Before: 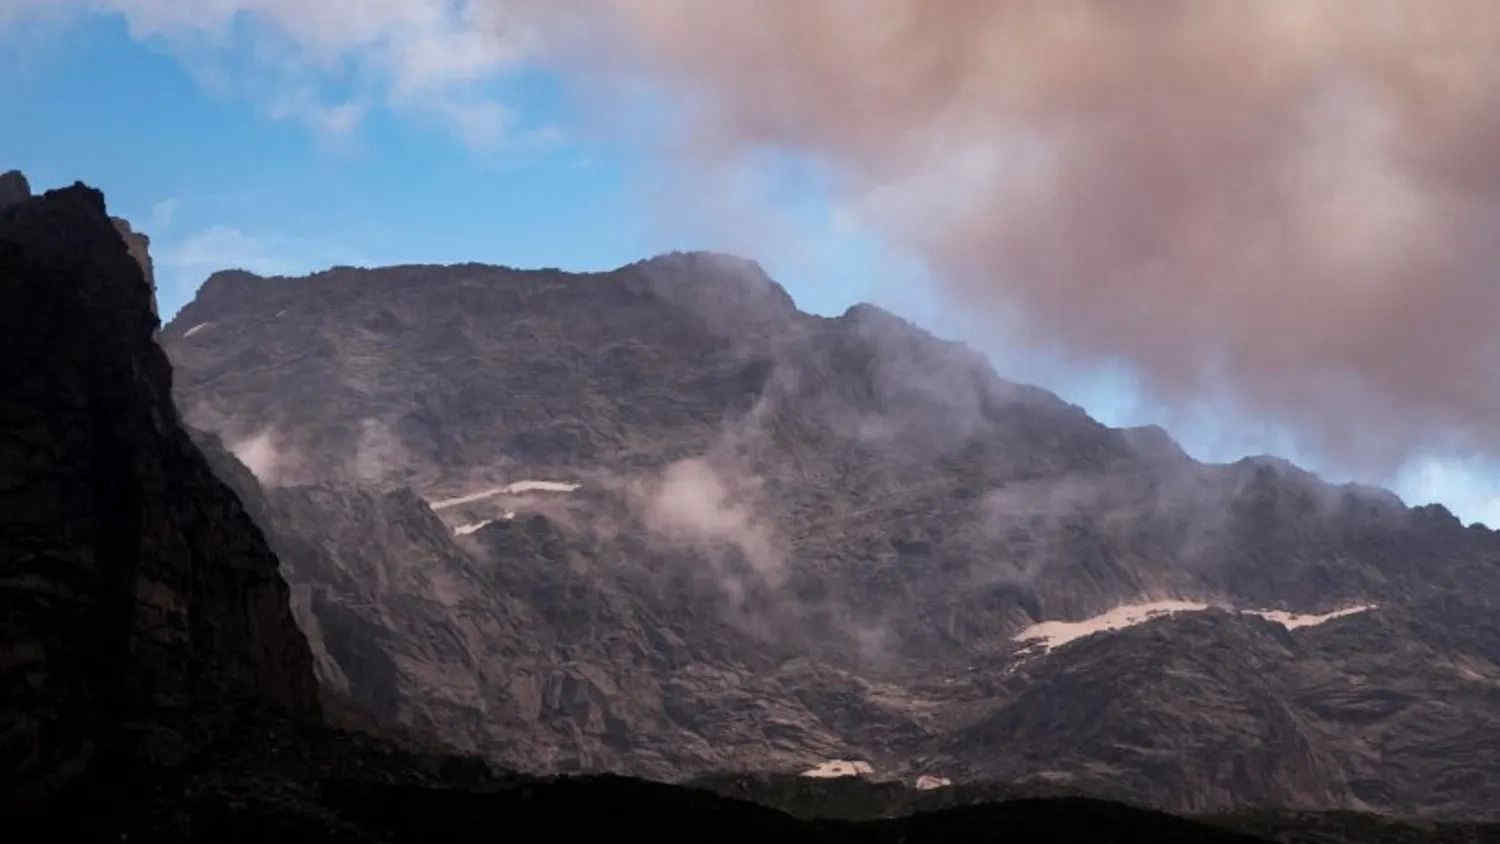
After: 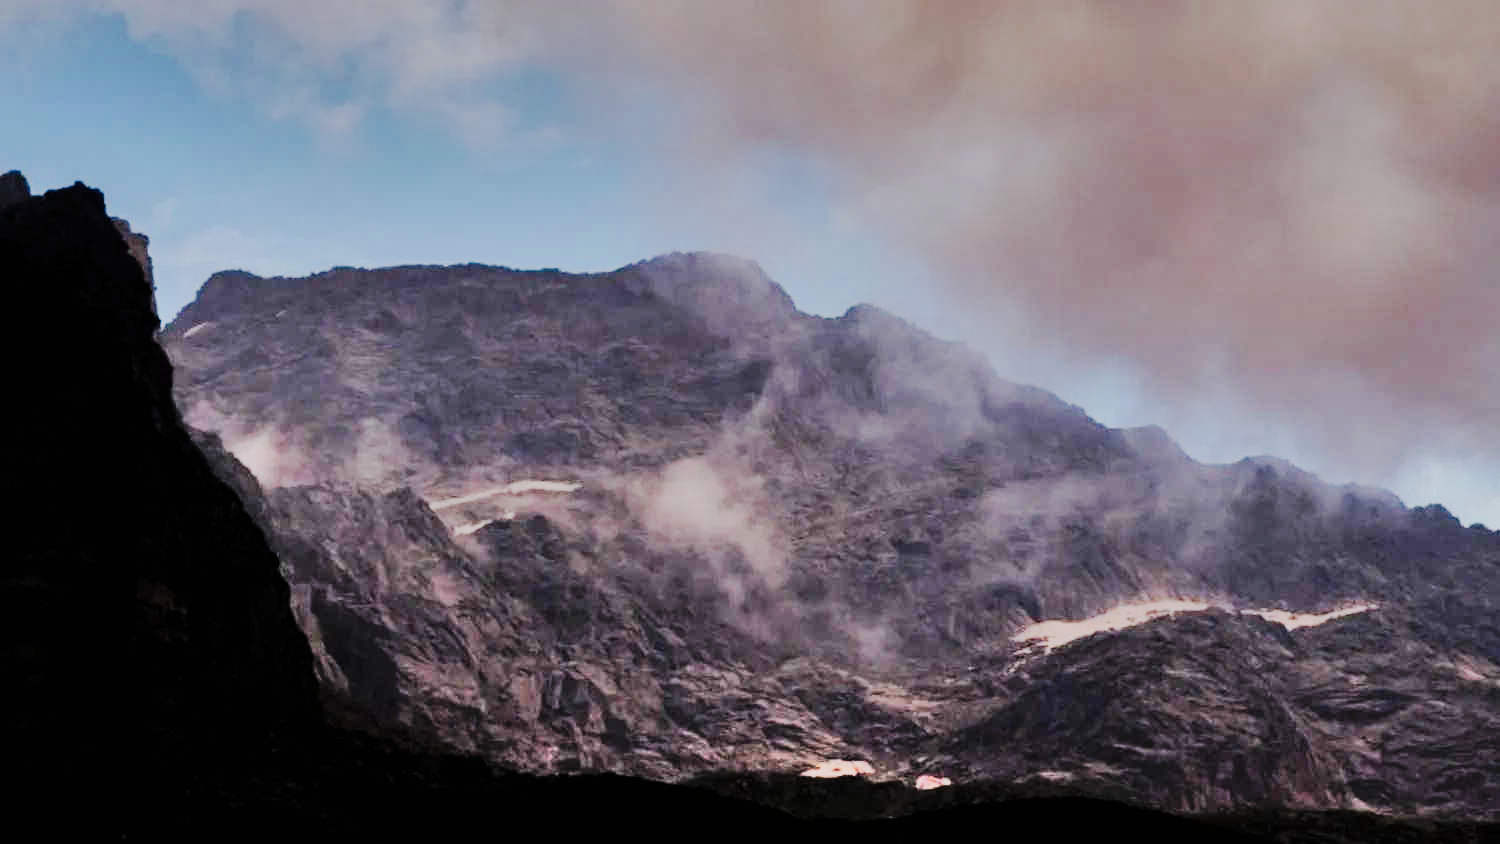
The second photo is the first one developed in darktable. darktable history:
shadows and highlights: radius 103.1, shadows 50.52, highlights -65.66, soften with gaussian
filmic rgb: black relative exposure -7.22 EV, white relative exposure 5.38 EV, hardness 3.02
tone equalizer: on, module defaults
tone curve: curves: ch0 [(0, 0) (0.003, 0.002) (0.011, 0.009) (0.025, 0.018) (0.044, 0.03) (0.069, 0.043) (0.1, 0.057) (0.136, 0.079) (0.177, 0.125) (0.224, 0.178) (0.277, 0.255) (0.335, 0.341) (0.399, 0.443) (0.468, 0.553) (0.543, 0.644) (0.623, 0.718) (0.709, 0.779) (0.801, 0.849) (0.898, 0.929) (1, 1)], preserve colors none
